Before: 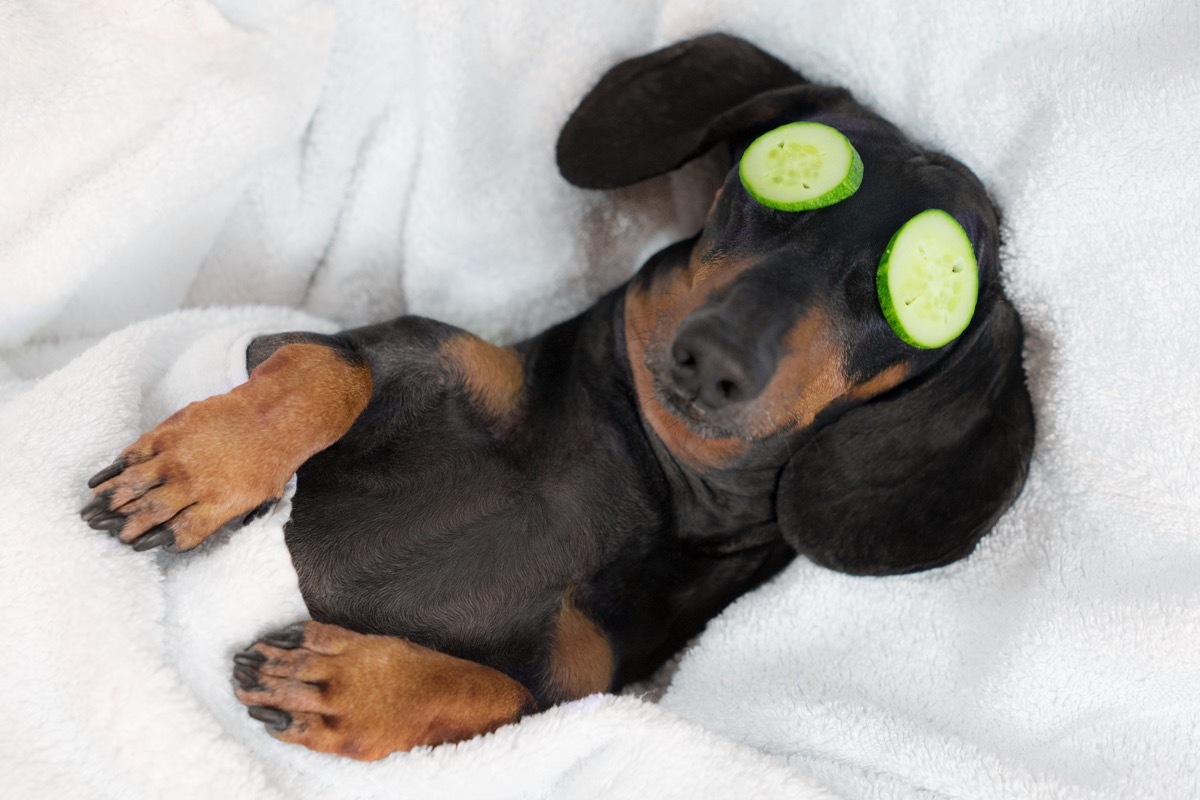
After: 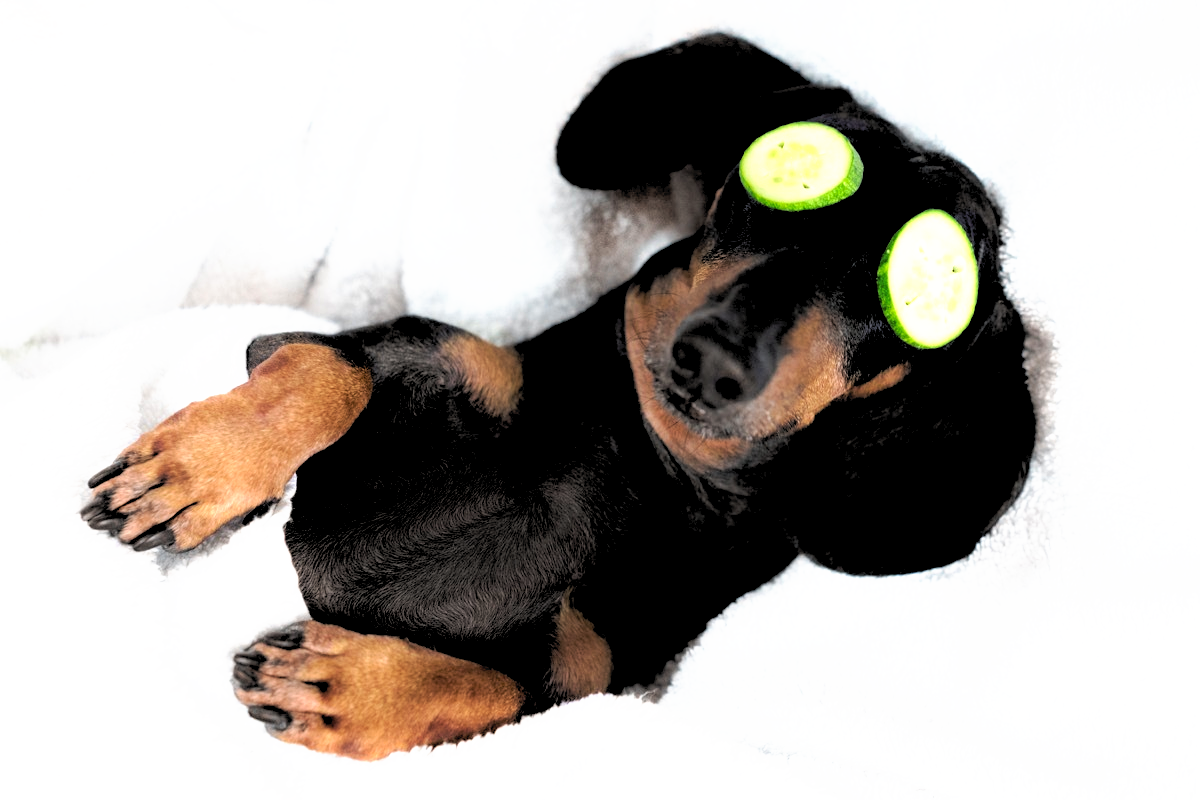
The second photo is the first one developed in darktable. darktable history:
rgb levels: levels [[0.034, 0.472, 0.904], [0, 0.5, 1], [0, 0.5, 1]]
tone curve: curves: ch0 [(0, 0) (0.003, 0.032) (0.011, 0.036) (0.025, 0.049) (0.044, 0.075) (0.069, 0.112) (0.1, 0.151) (0.136, 0.197) (0.177, 0.241) (0.224, 0.295) (0.277, 0.355) (0.335, 0.429) (0.399, 0.512) (0.468, 0.607) (0.543, 0.702) (0.623, 0.796) (0.709, 0.903) (0.801, 0.987) (0.898, 0.997) (1, 1)], preserve colors none
